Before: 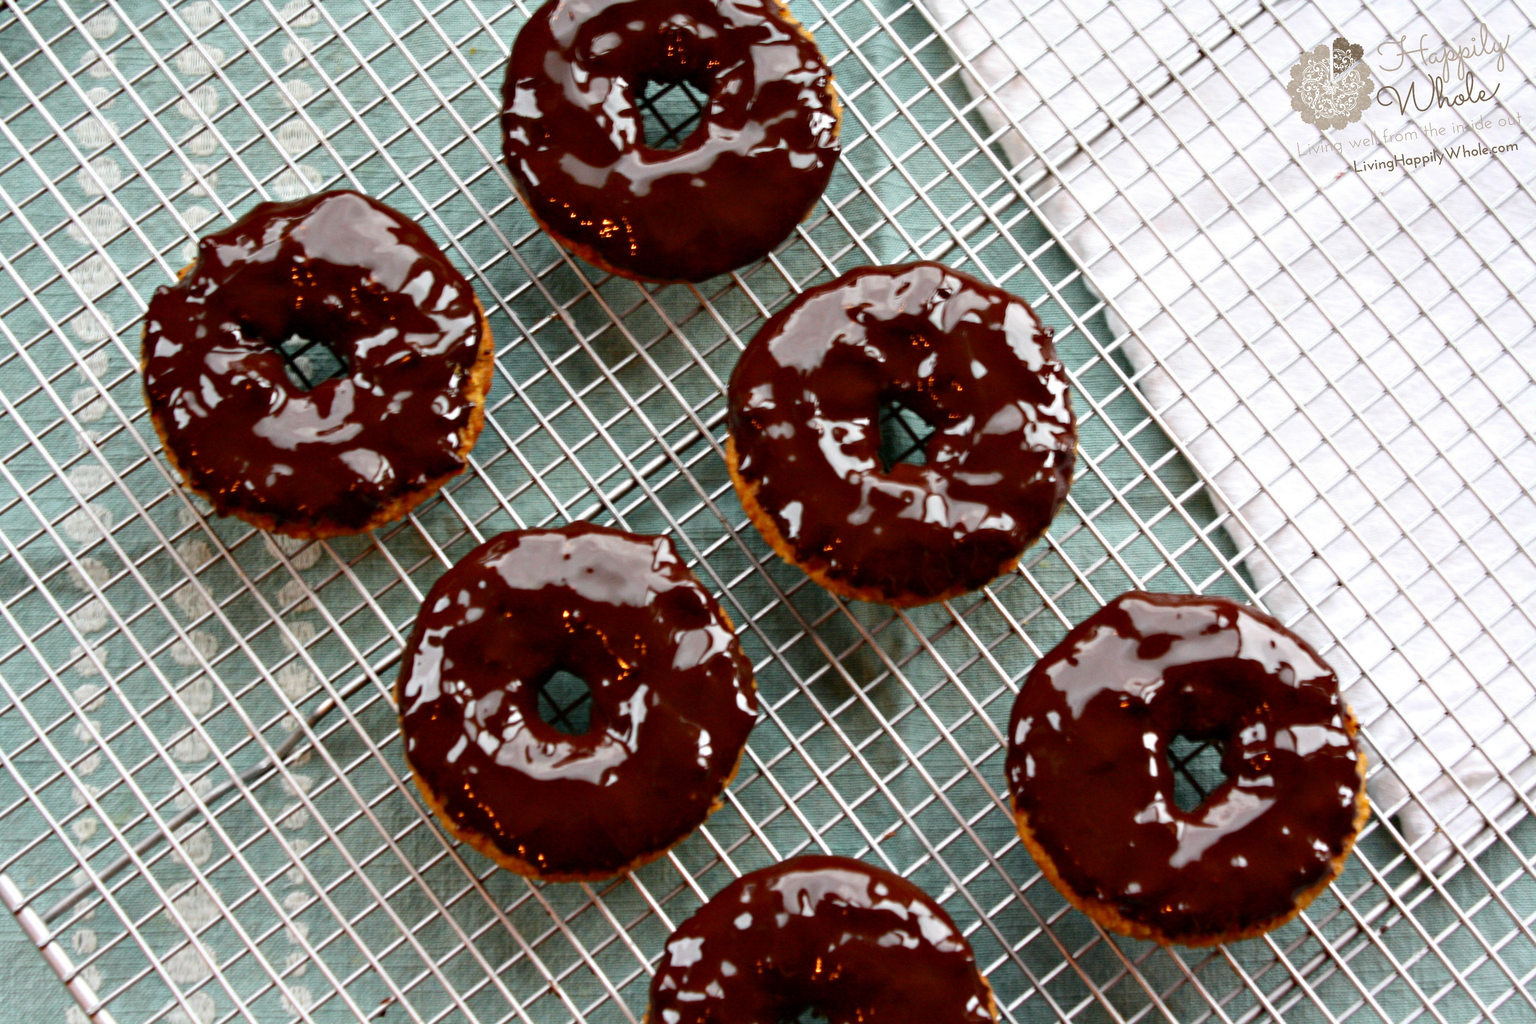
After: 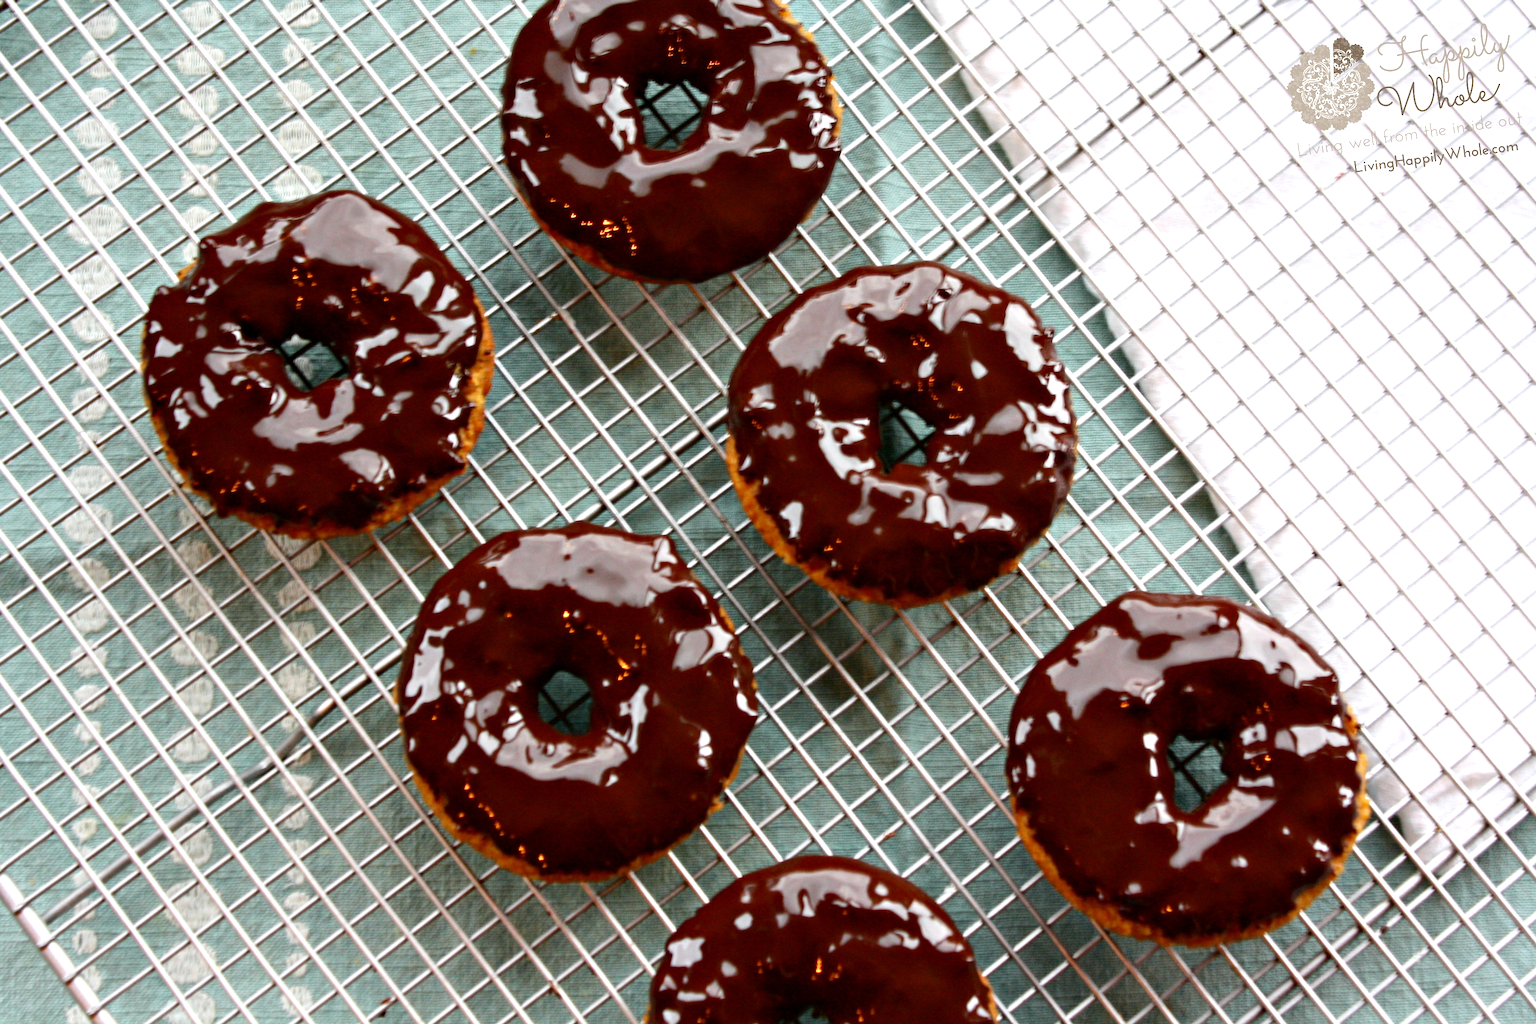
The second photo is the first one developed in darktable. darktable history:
exposure: exposure 0.238 EV, compensate exposure bias true, compensate highlight preservation false
